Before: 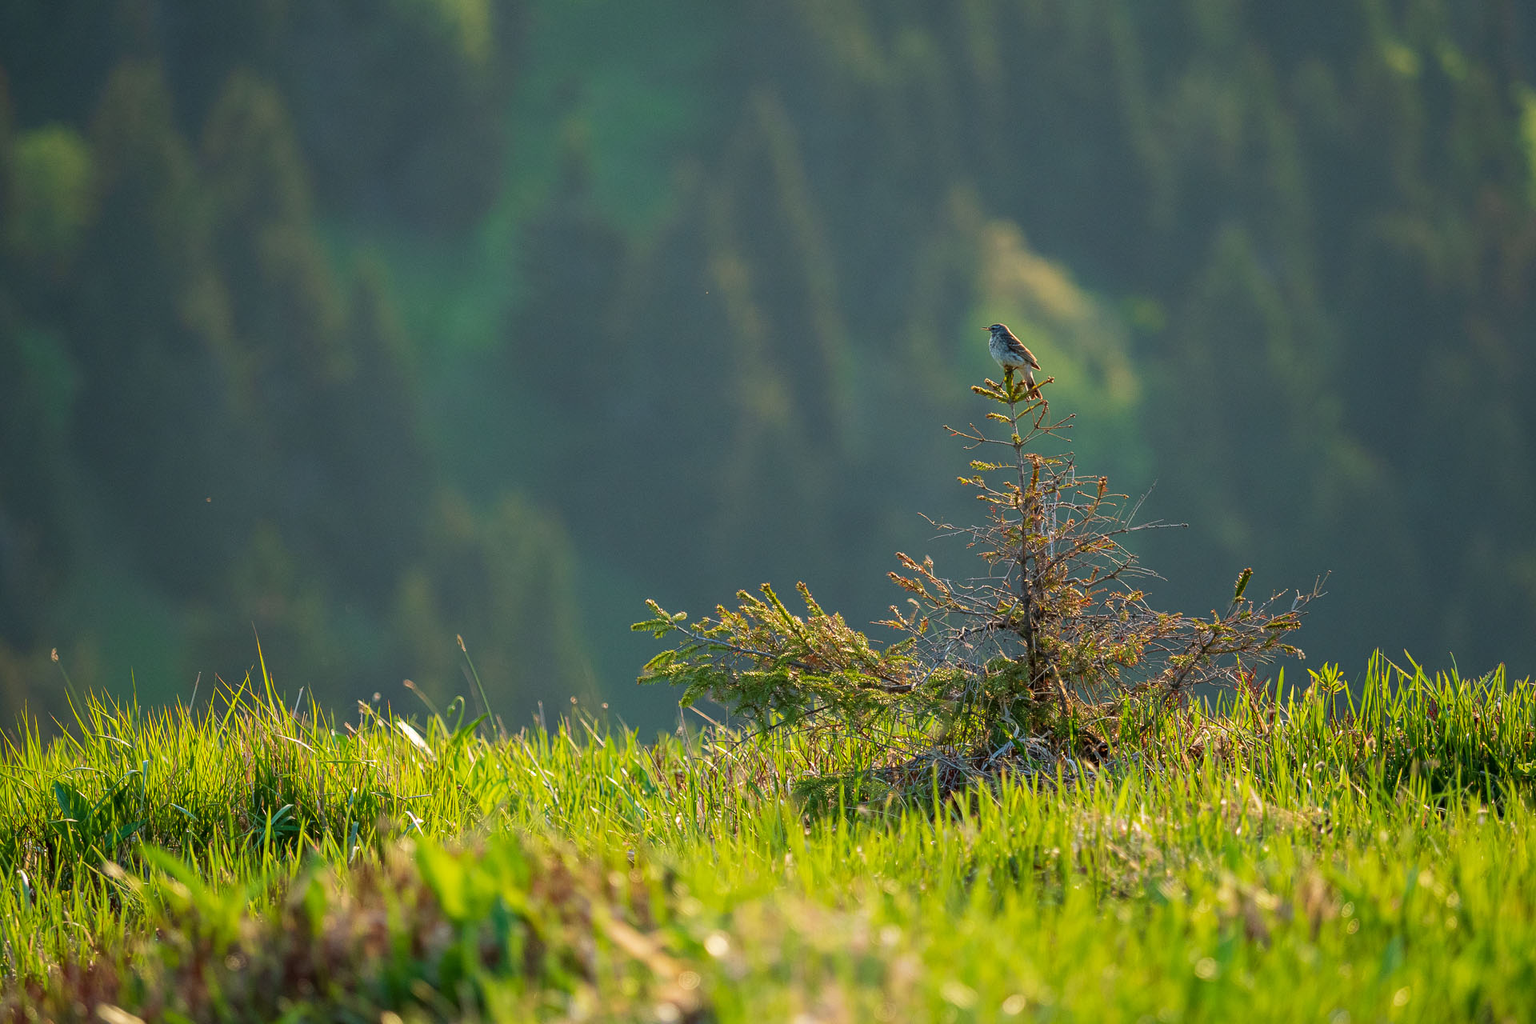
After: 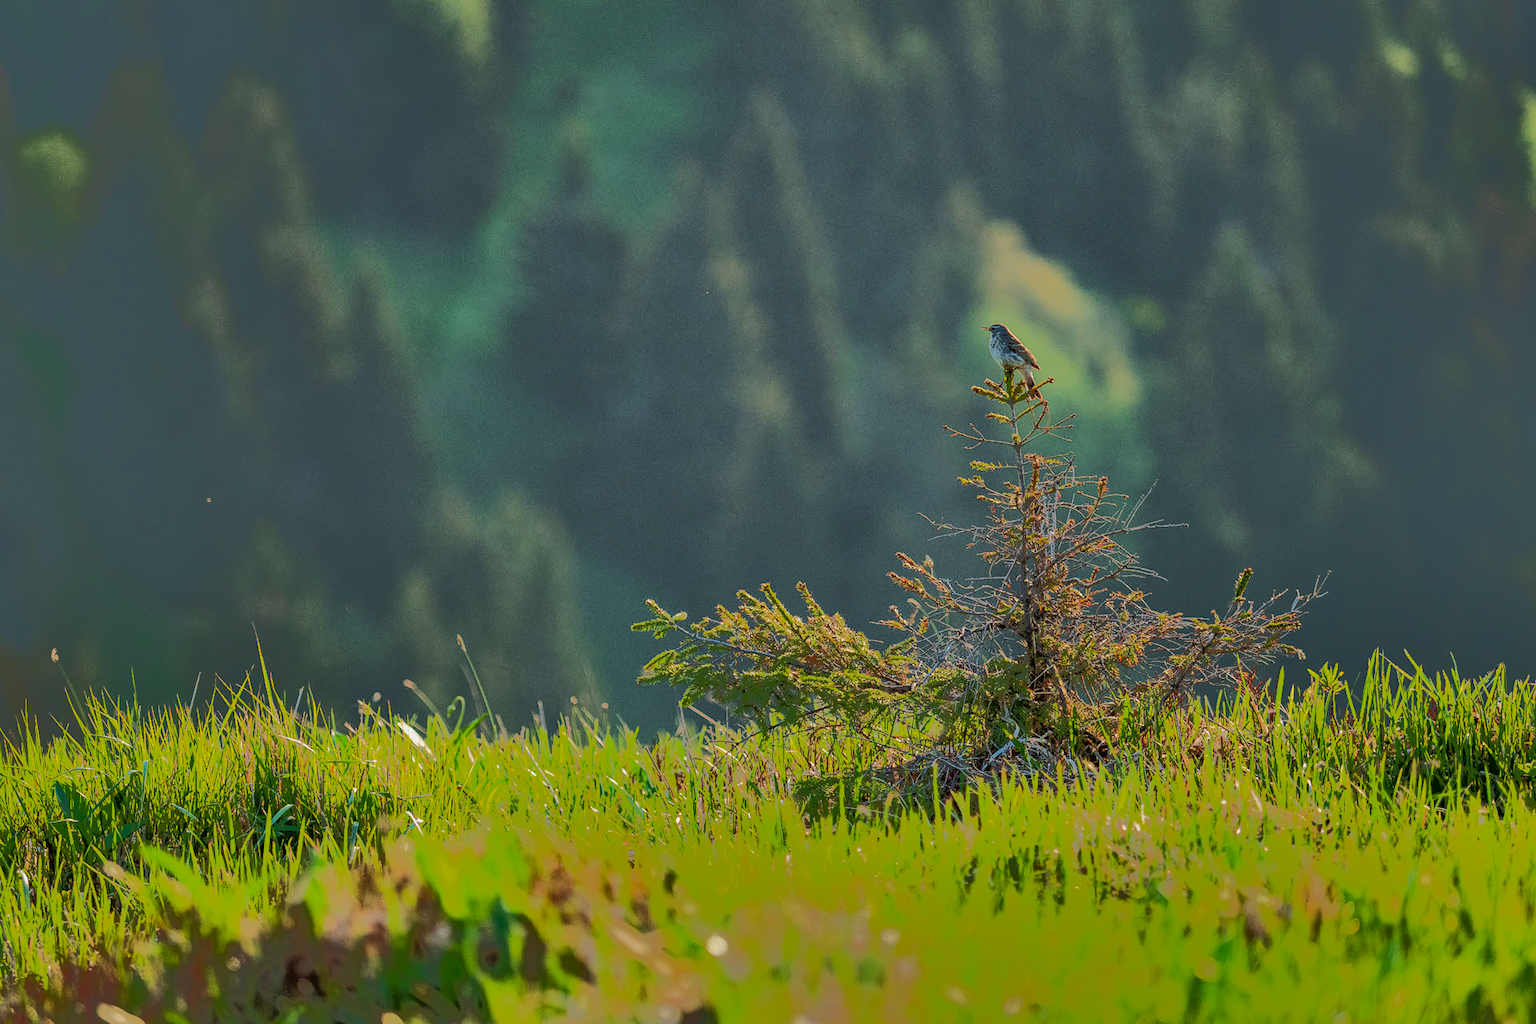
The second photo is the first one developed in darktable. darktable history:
tone equalizer: -7 EV -0.643 EV, -6 EV 1.03 EV, -5 EV -0.438 EV, -4 EV 0.468 EV, -3 EV 0.413 EV, -2 EV 0.164 EV, -1 EV -0.125 EV, +0 EV -0.376 EV, edges refinement/feathering 500, mask exposure compensation -1.57 EV, preserve details no
shadows and highlights: shadows 80.06, white point adjustment -9.25, highlights -61.36, soften with gaussian
